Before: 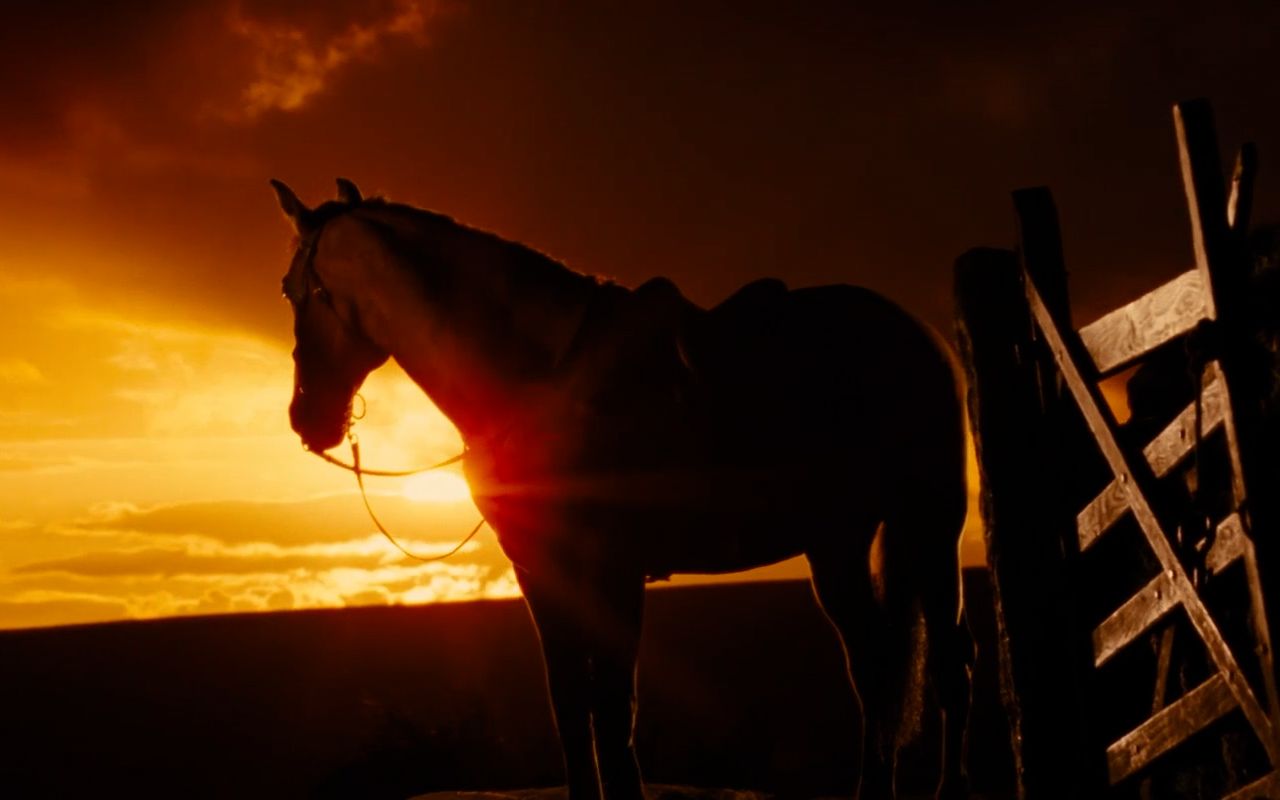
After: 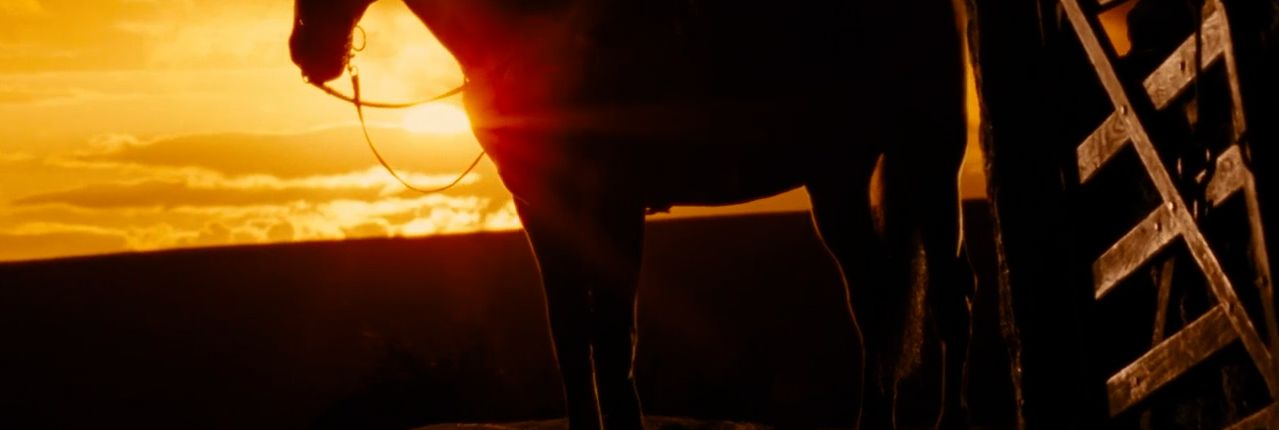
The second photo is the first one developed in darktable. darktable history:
white balance: emerald 1
crop and rotate: top 46.237%
